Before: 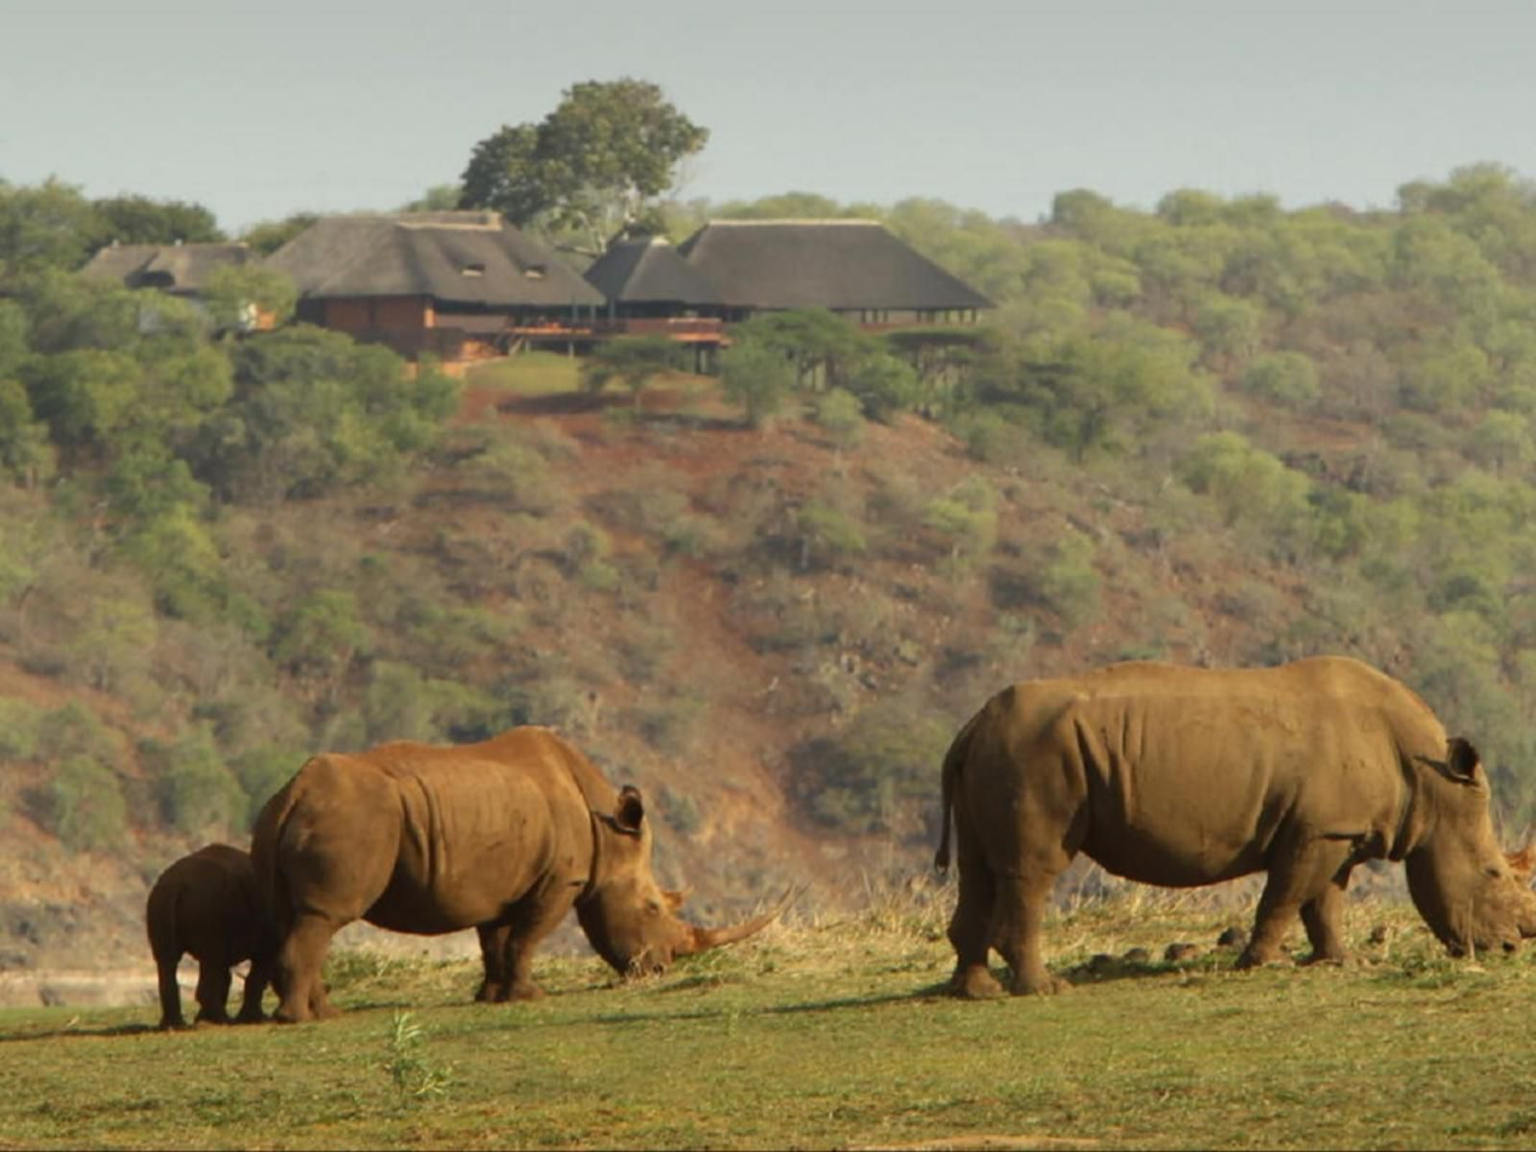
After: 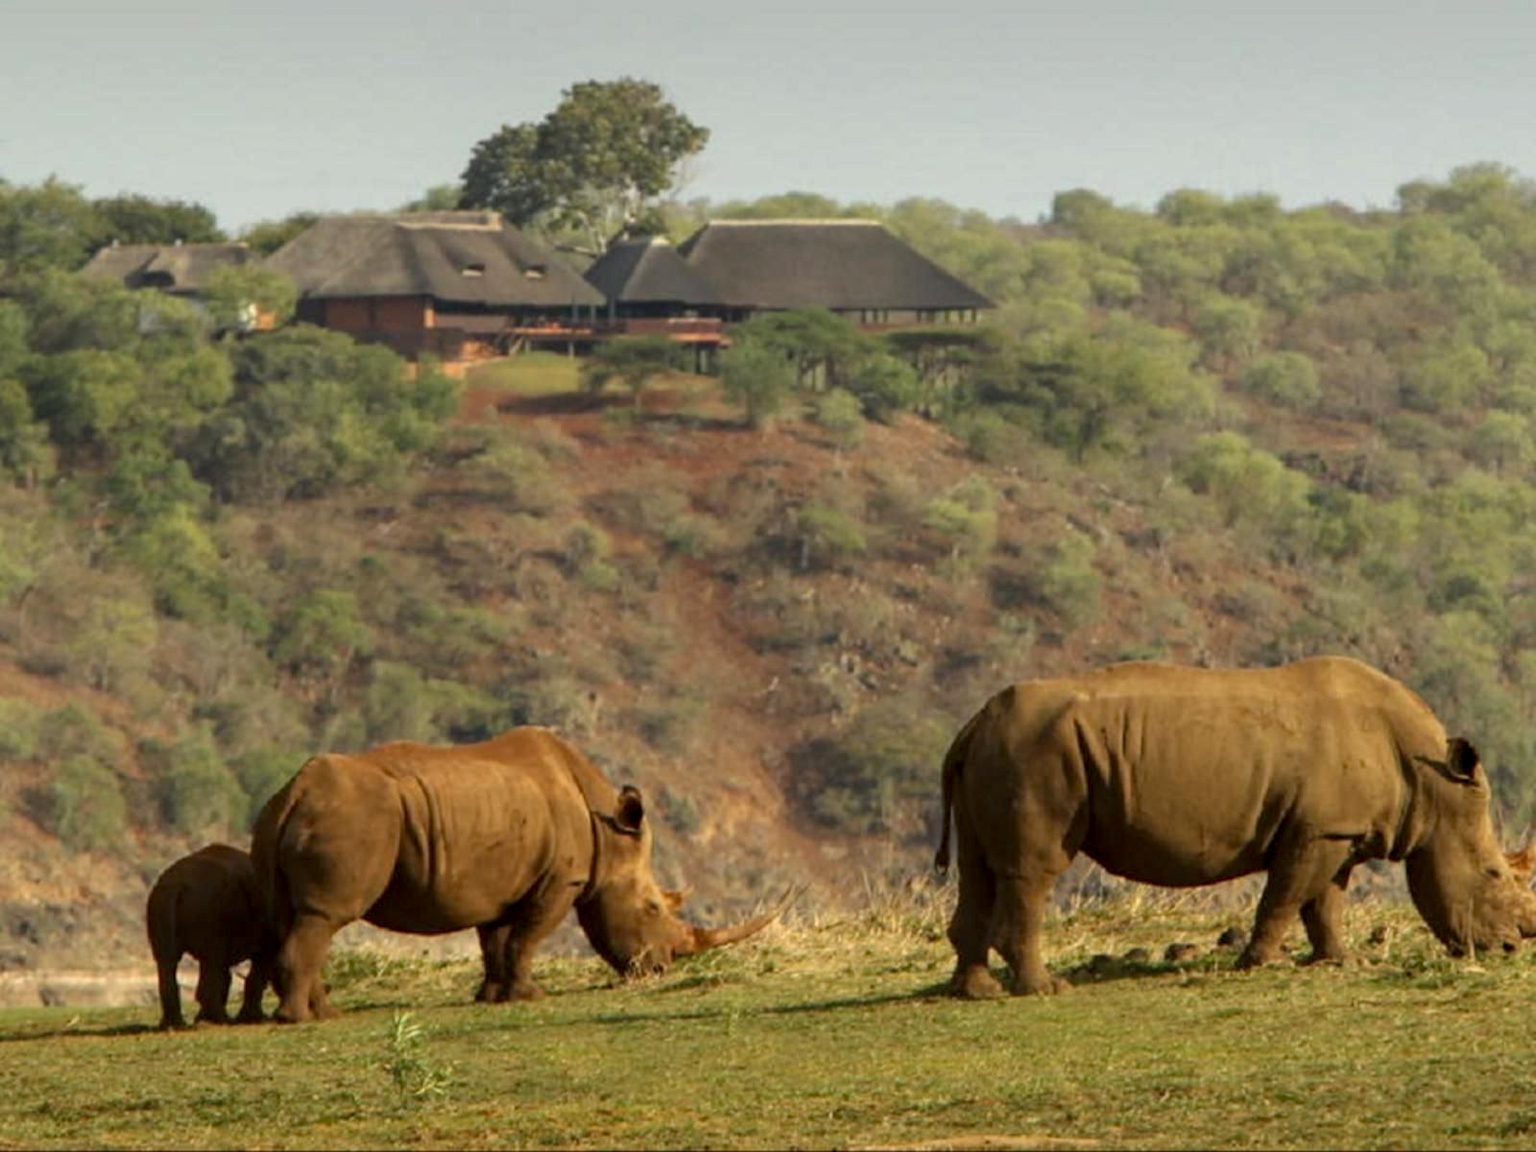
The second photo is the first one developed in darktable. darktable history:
exposure: black level correction 0.001, compensate highlight preservation false
local contrast: on, module defaults
haze removal: compatibility mode true, adaptive false
color zones: curves: ch0 [(0, 0.5) (0.143, 0.5) (0.286, 0.5) (0.429, 0.5) (0.571, 0.5) (0.714, 0.476) (0.857, 0.5) (1, 0.5)]; ch2 [(0, 0.5) (0.143, 0.5) (0.286, 0.5) (0.429, 0.5) (0.571, 0.5) (0.714, 0.487) (0.857, 0.5) (1, 0.5)]
